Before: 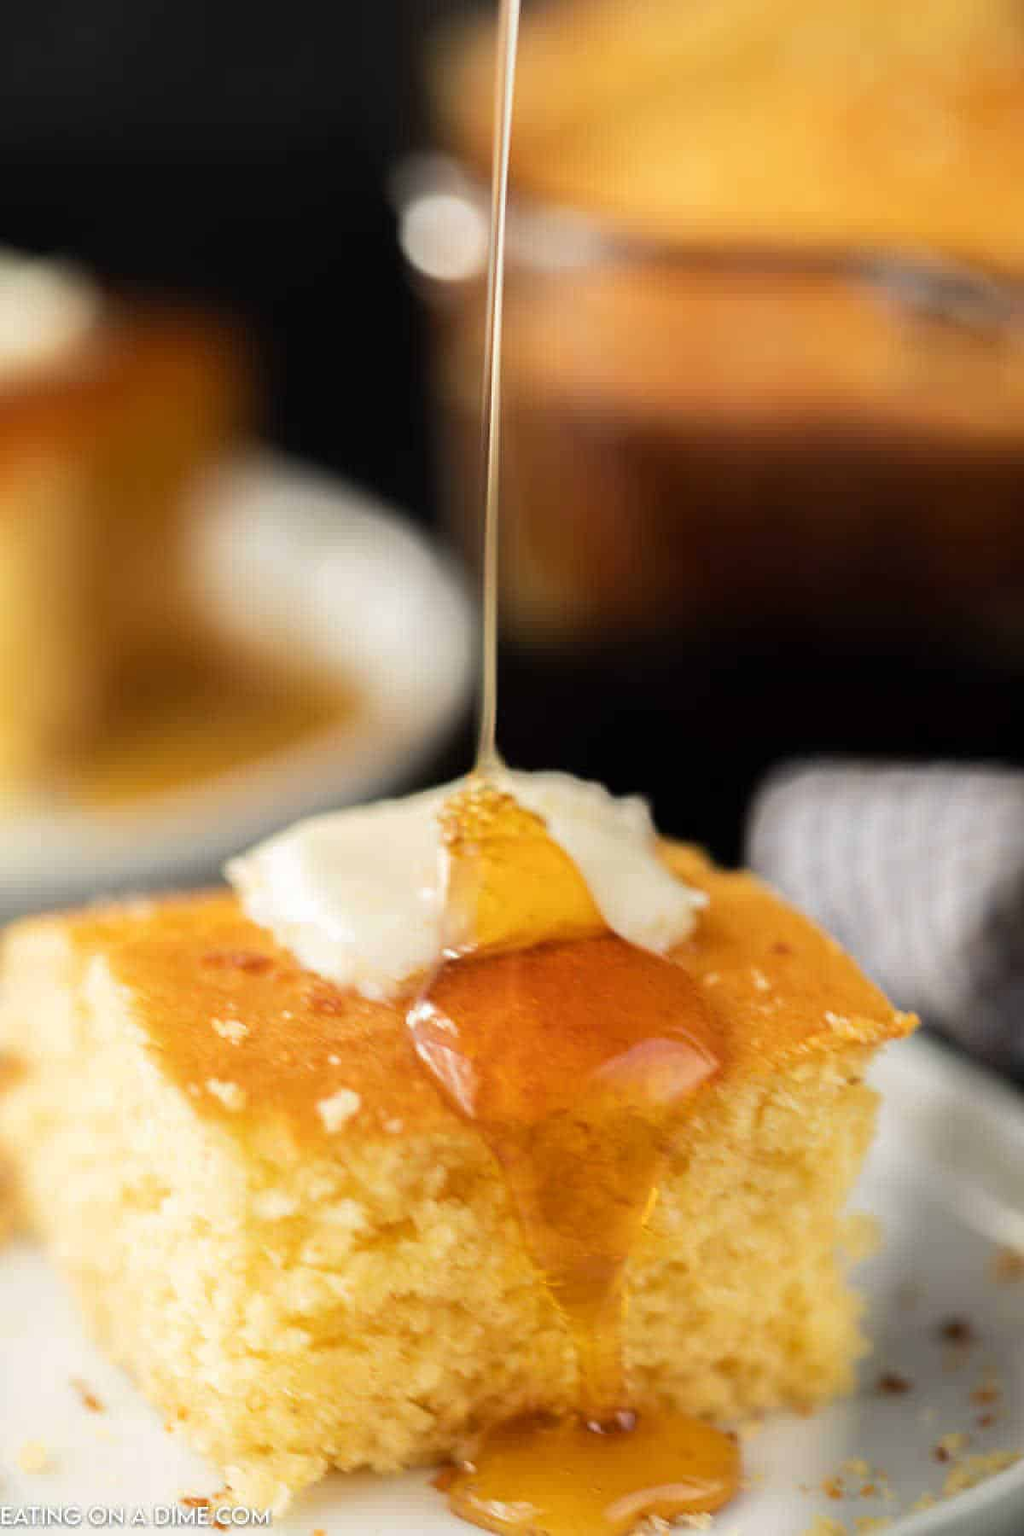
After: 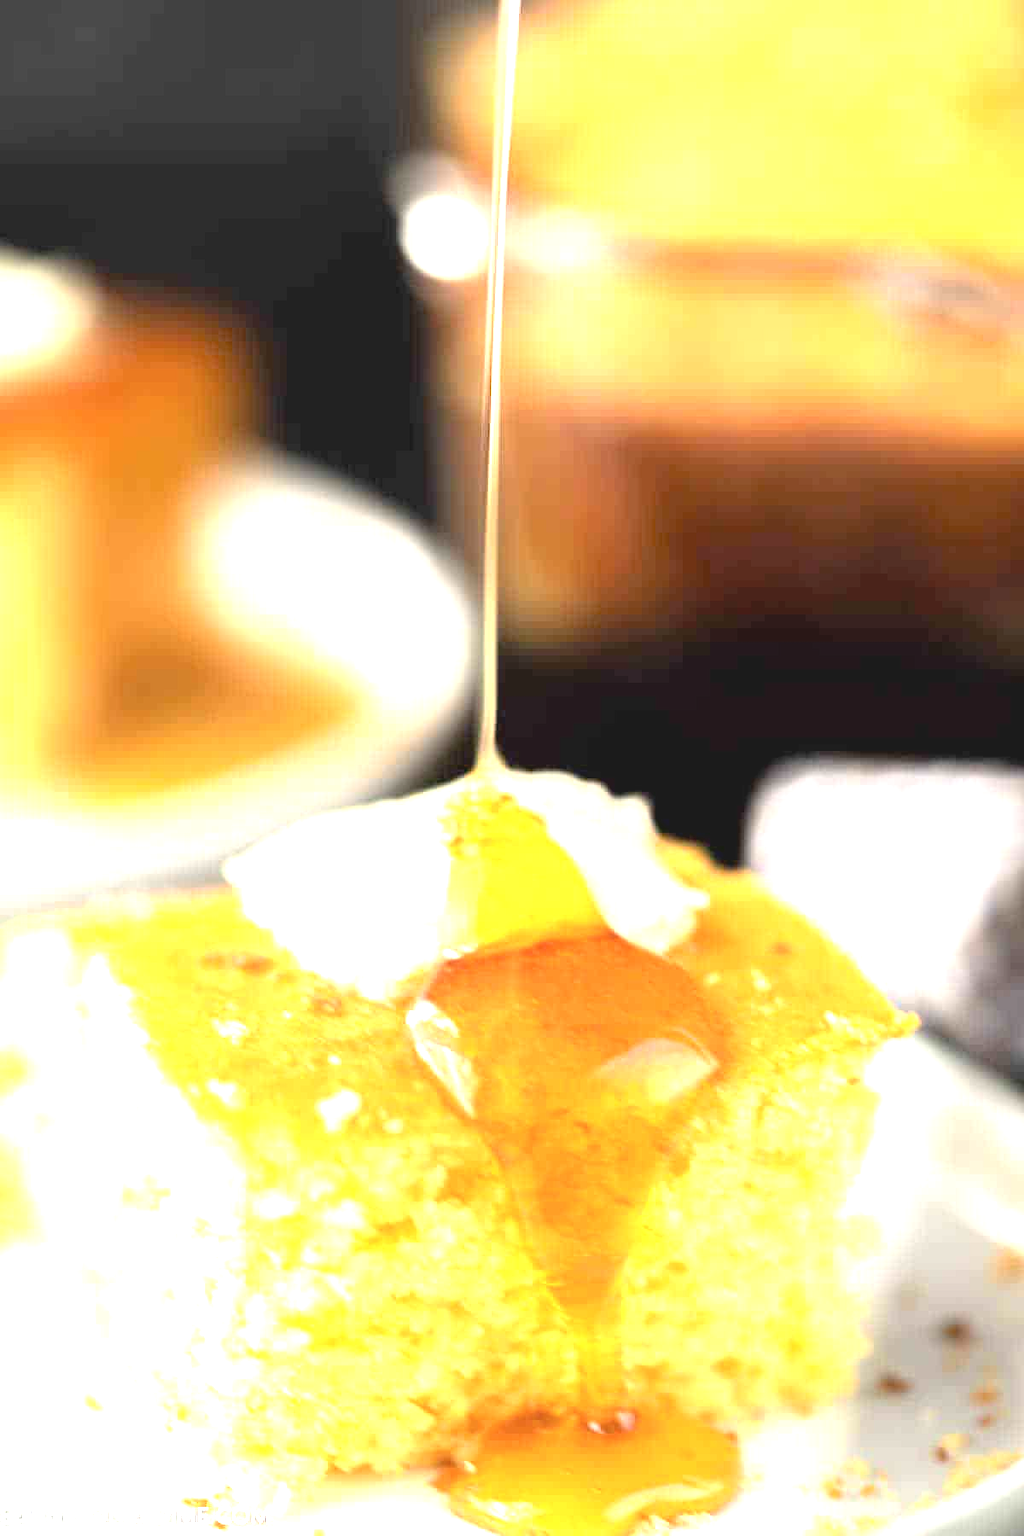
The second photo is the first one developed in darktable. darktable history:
exposure: black level correction 0.001, exposure 1.999 EV, compensate highlight preservation false
contrast brightness saturation: contrast -0.156, brightness 0.053, saturation -0.126
